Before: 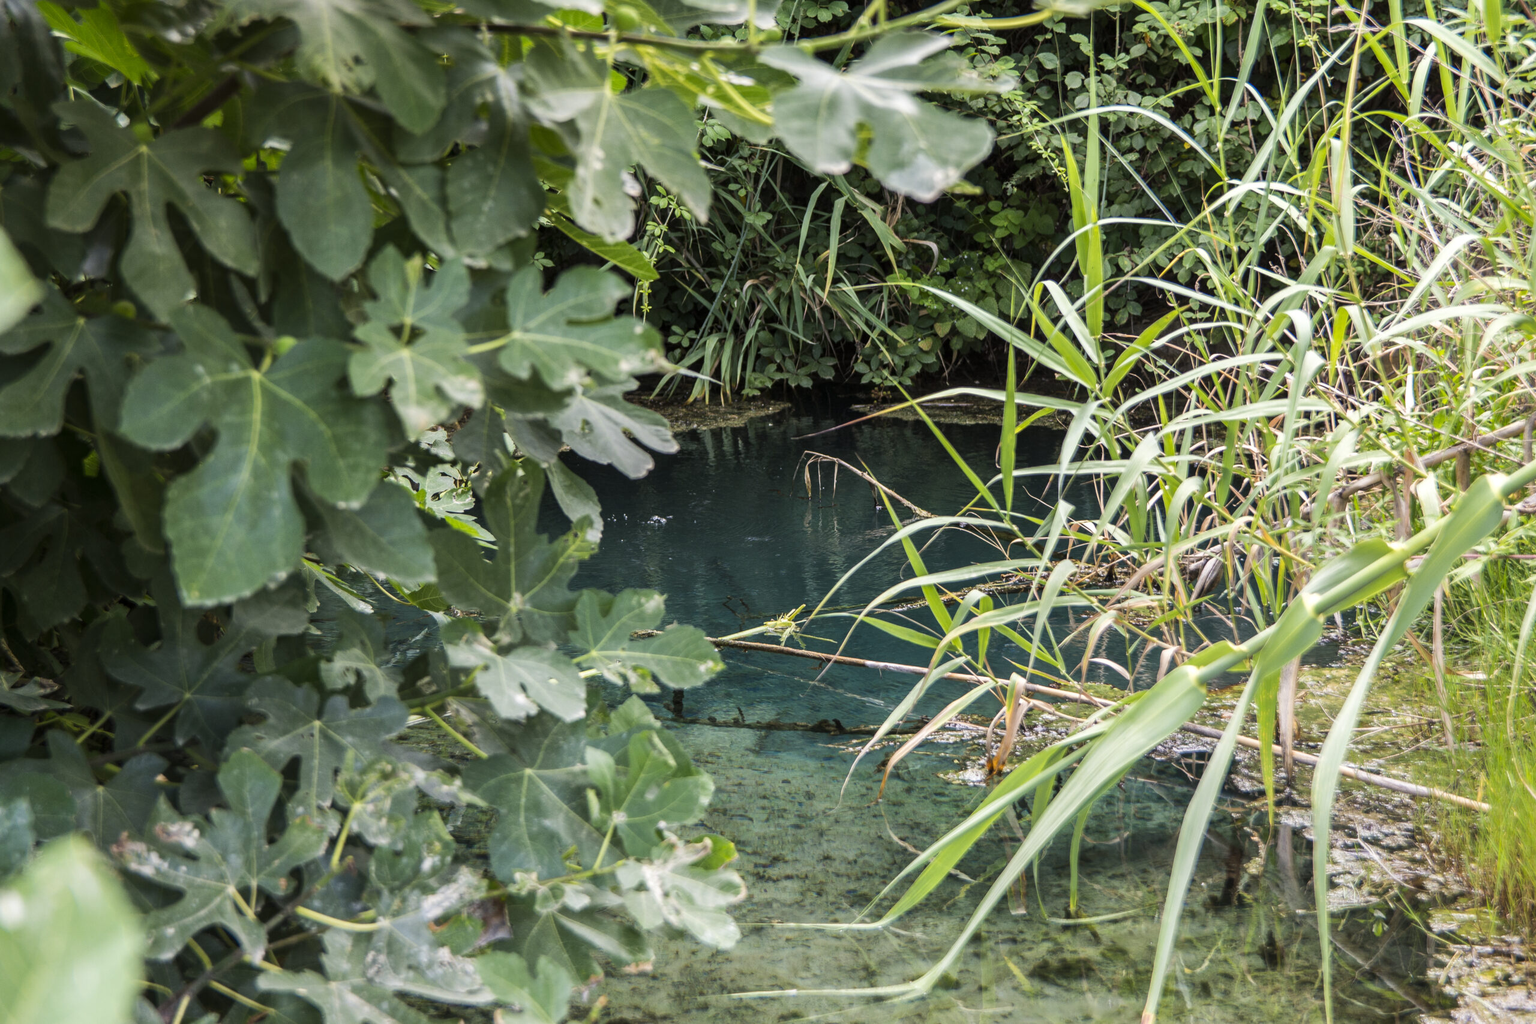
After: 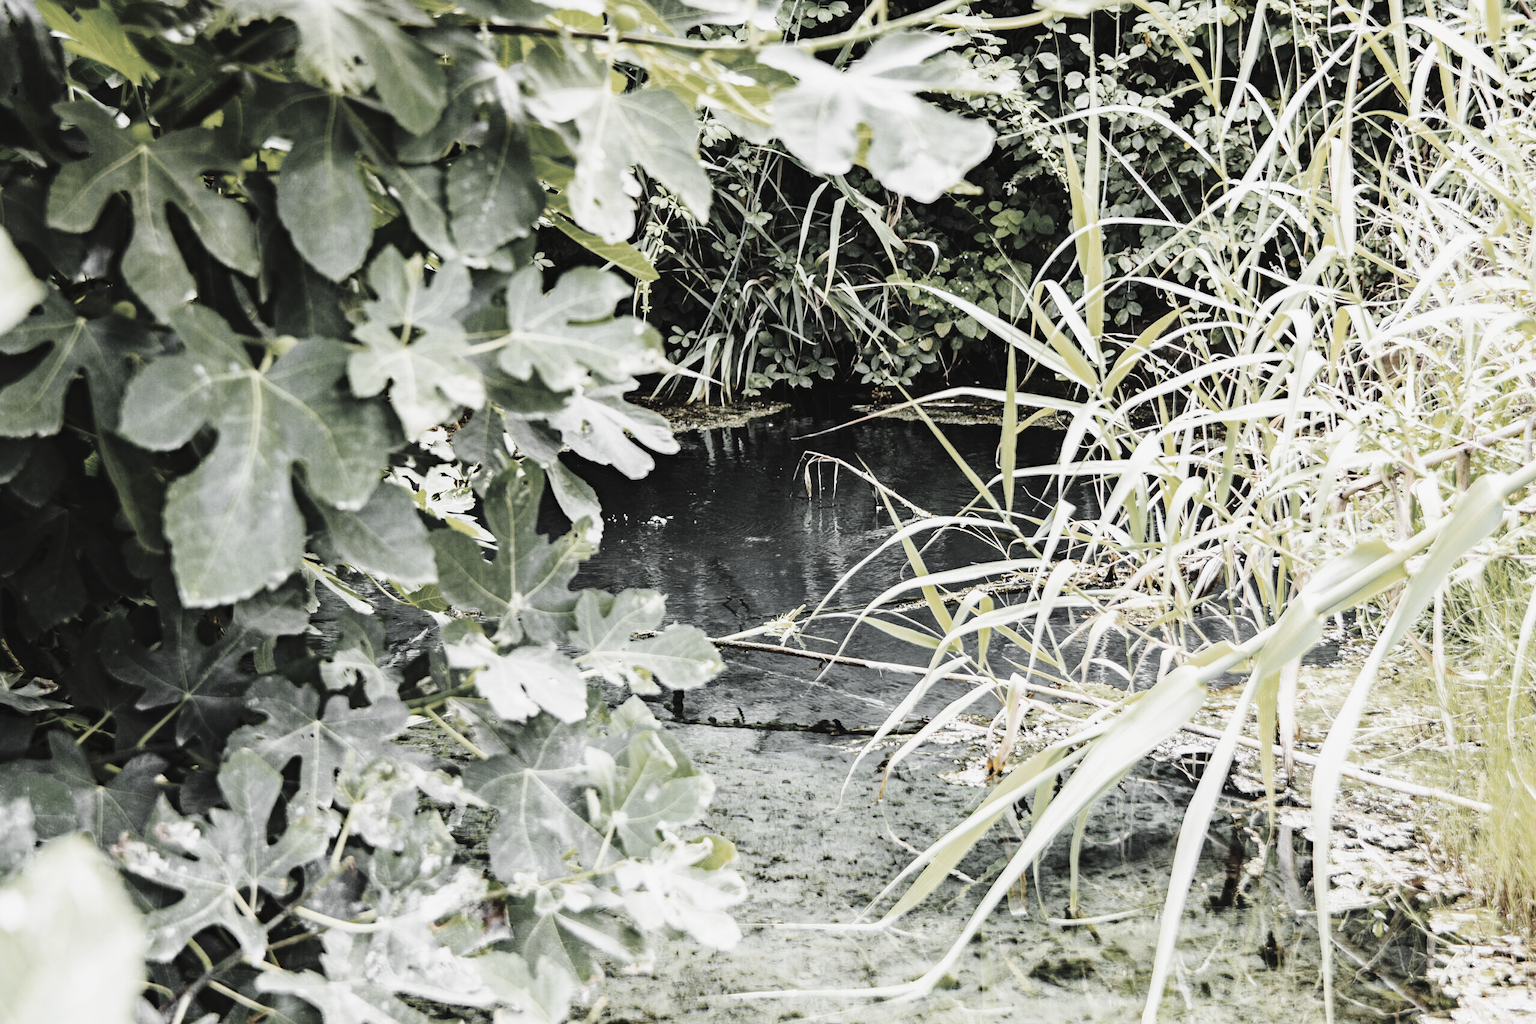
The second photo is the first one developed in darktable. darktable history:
color zones: curves: ch0 [(0, 0.613) (0.01, 0.613) (0.245, 0.448) (0.498, 0.529) (0.642, 0.665) (0.879, 0.777) (0.99, 0.613)]; ch1 [(0, 0.035) (0.121, 0.189) (0.259, 0.197) (0.415, 0.061) (0.589, 0.022) (0.732, 0.022) (0.857, 0.026) (0.991, 0.053)]
exposure: exposure 0.295 EV, compensate exposure bias true, compensate highlight preservation false
haze removal: strength 0.301, distance 0.256, compatibility mode true, adaptive false
tone curve: curves: ch0 [(0, 0.037) (0.045, 0.055) (0.155, 0.138) (0.29, 0.325) (0.428, 0.513) (0.604, 0.71) (0.824, 0.882) (1, 0.965)]; ch1 [(0, 0) (0.339, 0.334) (0.445, 0.419) (0.476, 0.454) (0.498, 0.498) (0.53, 0.515) (0.557, 0.556) (0.609, 0.649) (0.716, 0.746) (1, 1)]; ch2 [(0, 0) (0.327, 0.318) (0.417, 0.426) (0.46, 0.453) (0.502, 0.5) (0.526, 0.52) (0.554, 0.541) (0.626, 0.65) (0.749, 0.746) (1, 1)], preserve colors none
base curve: curves: ch0 [(0, 0) (0.036, 0.037) (0.121, 0.228) (0.46, 0.76) (0.859, 0.983) (1, 1)], preserve colors none
